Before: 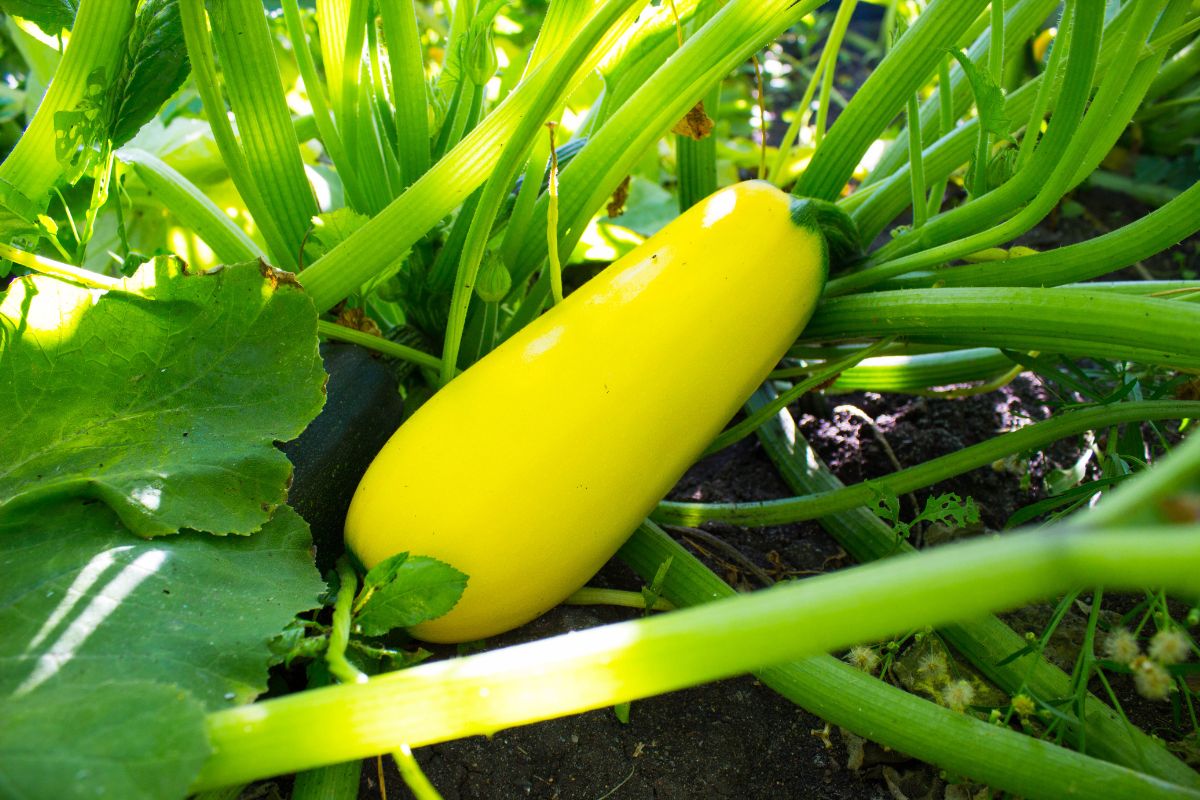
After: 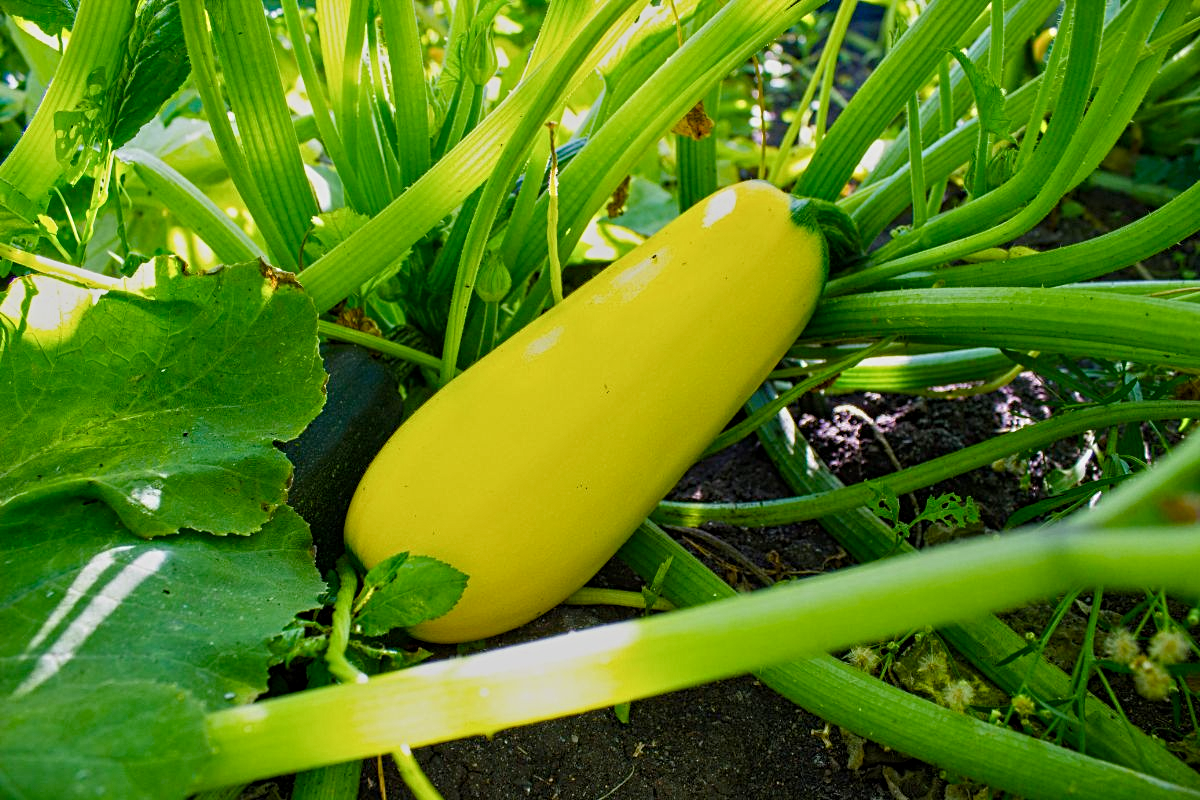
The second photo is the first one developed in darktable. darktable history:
tone equalizer: -8 EV -0.001 EV, -7 EV 0.004 EV, -6 EV -0.012 EV, -5 EV 0.015 EV, -4 EV -0.02 EV, -3 EV 0.007 EV, -2 EV -0.042 EV, -1 EV -0.276 EV, +0 EV -0.558 EV, smoothing 1
color balance rgb: shadows lift › chroma 0.74%, shadows lift › hue 115.79°, perceptual saturation grading › global saturation 20%, perceptual saturation grading › highlights -25.771%, perceptual saturation grading › shadows 24.024%
contrast equalizer: y [[0.5, 0.5, 0.5, 0.539, 0.64, 0.611], [0.5 ×6], [0.5 ×6], [0 ×6], [0 ×6]]
